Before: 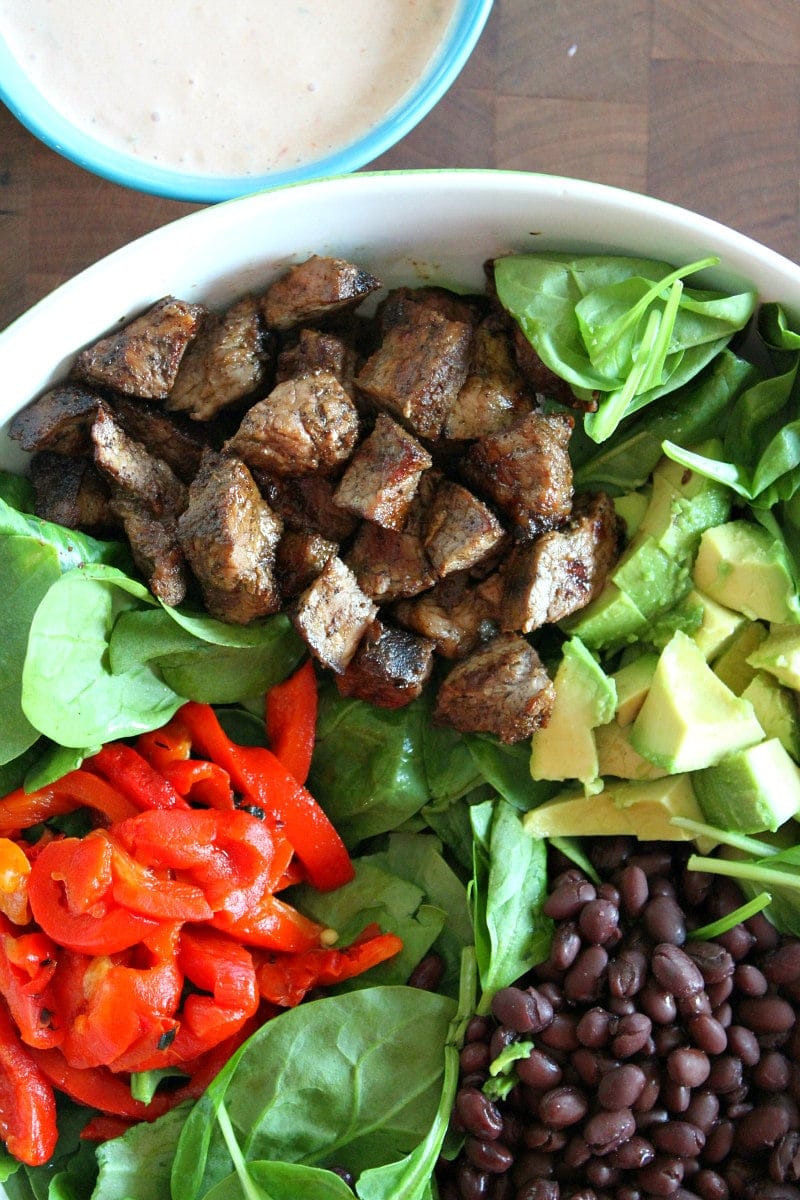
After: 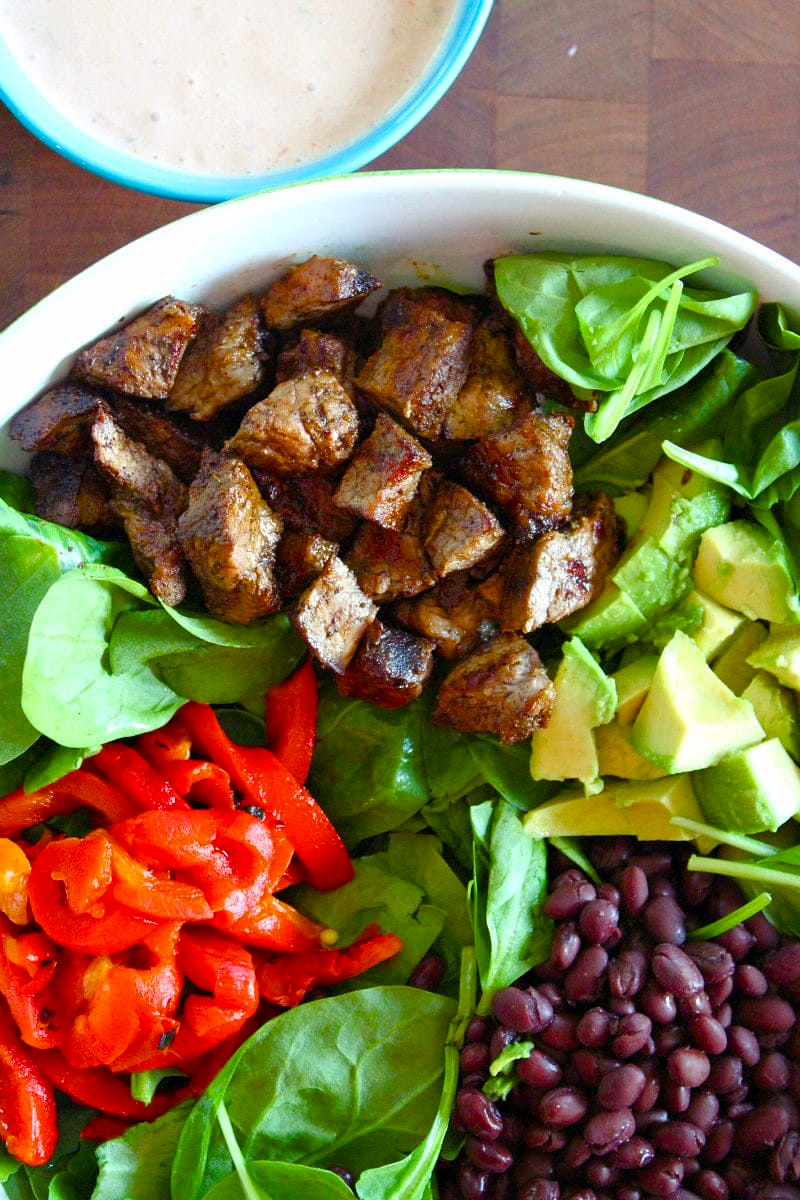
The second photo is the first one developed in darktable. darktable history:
color balance rgb: shadows lift › luminance 0.364%, shadows lift › chroma 6.907%, shadows lift › hue 298.26°, highlights gain › chroma 0.272%, highlights gain › hue 332.43°, perceptual saturation grading › global saturation 23.264%, perceptual saturation grading › highlights -23.815%, perceptual saturation grading › mid-tones 23.707%, perceptual saturation grading › shadows 40.394%, global vibrance 25.456%
